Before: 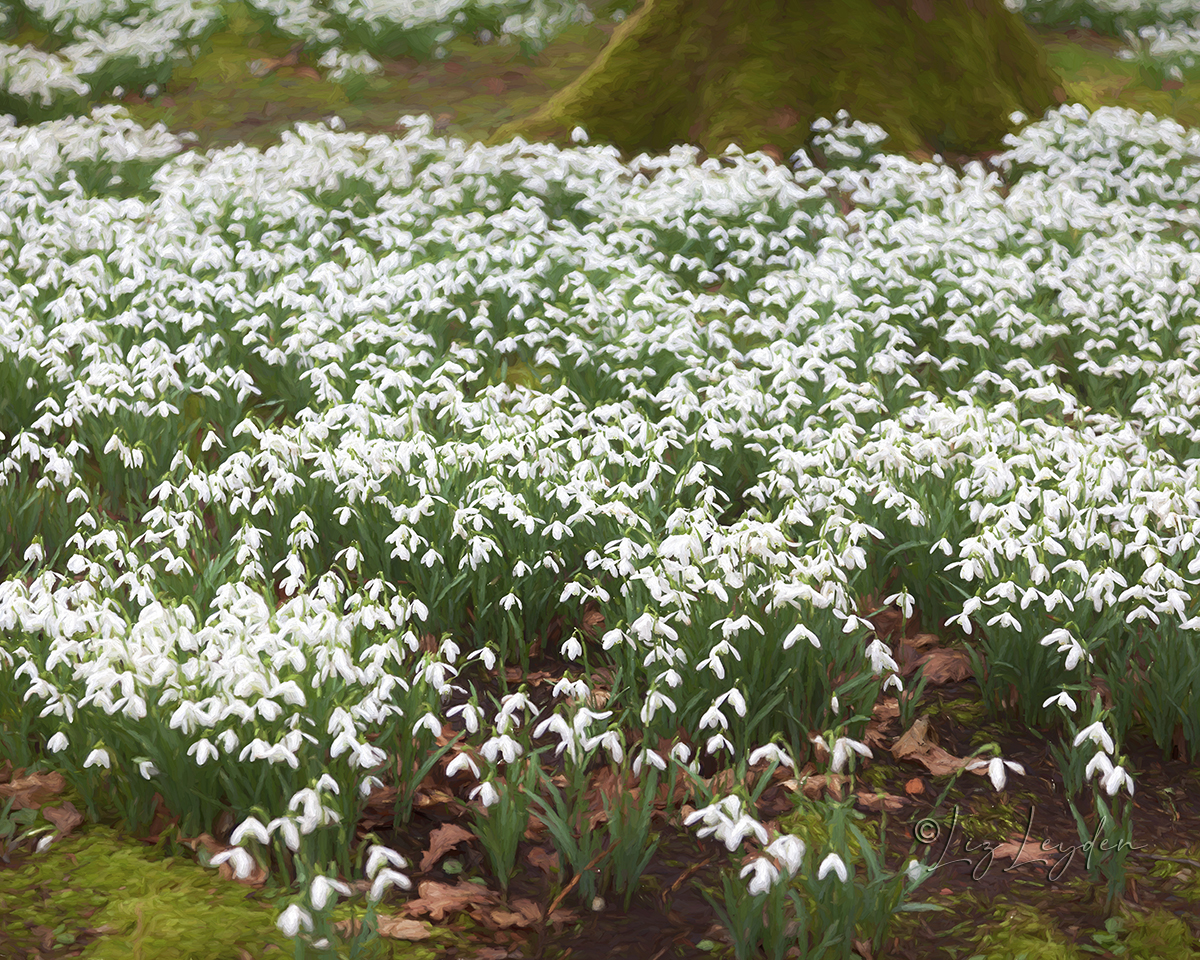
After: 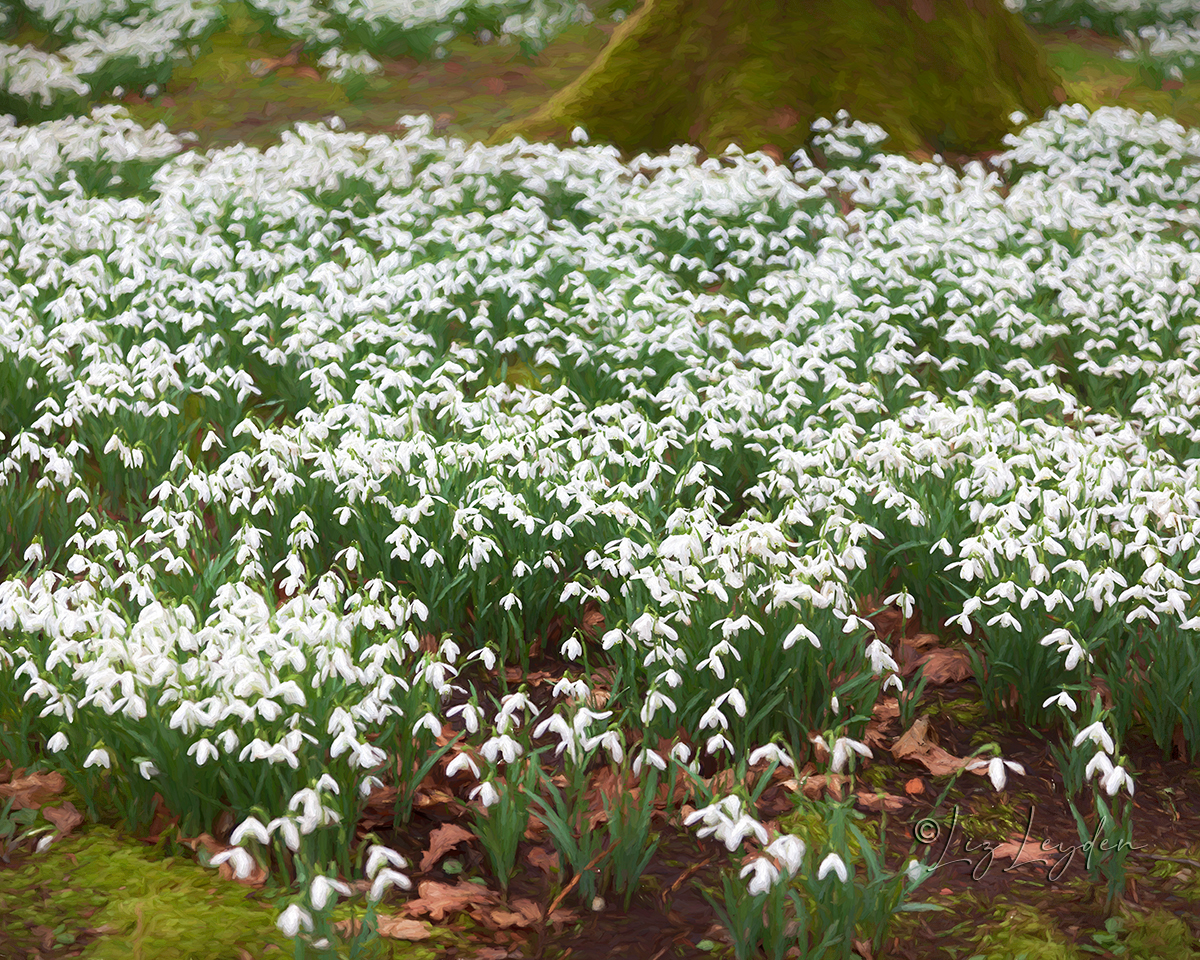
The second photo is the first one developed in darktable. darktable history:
shadows and highlights: shadows 37.27, highlights -28.18, soften with gaussian
vignetting: fall-off start 100%, fall-off radius 71%, brightness -0.434, saturation -0.2, width/height ratio 1.178, dithering 8-bit output, unbound false
